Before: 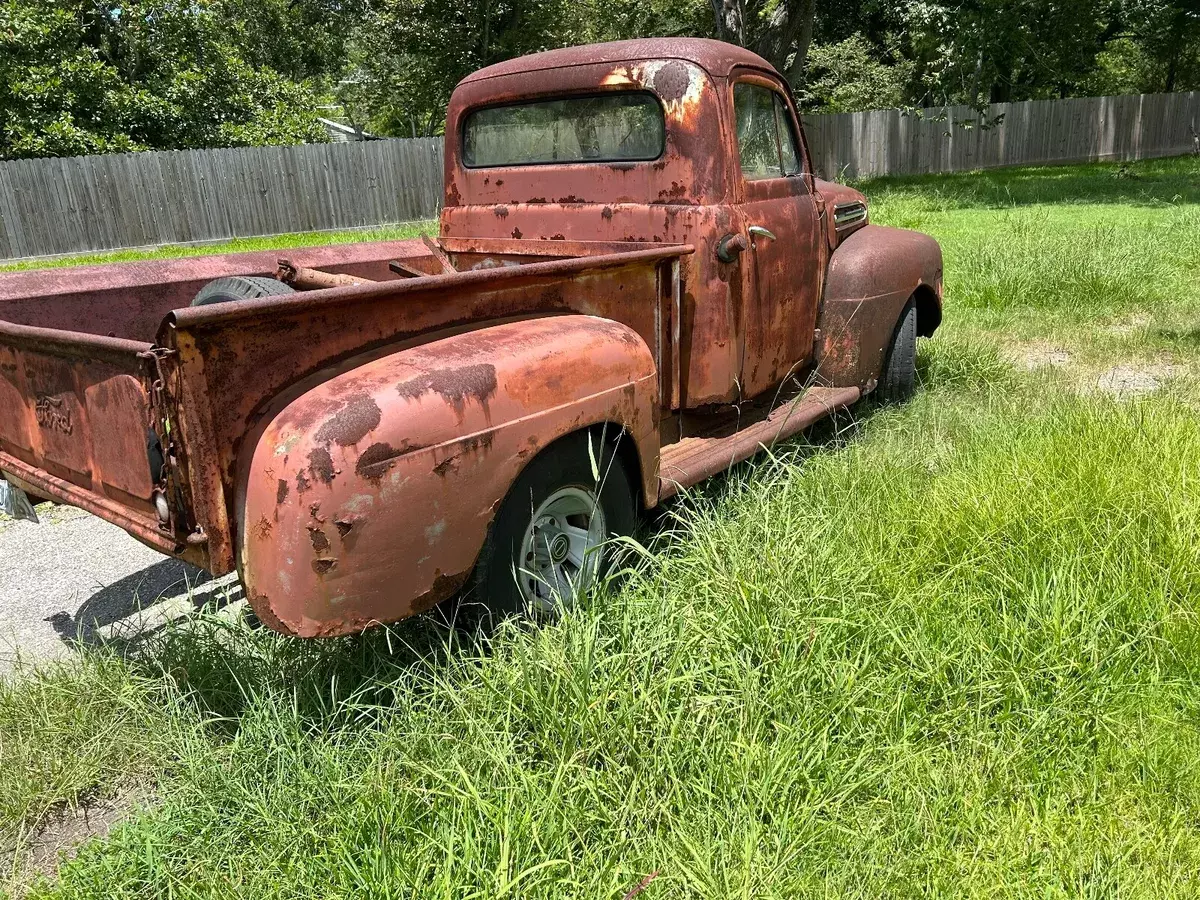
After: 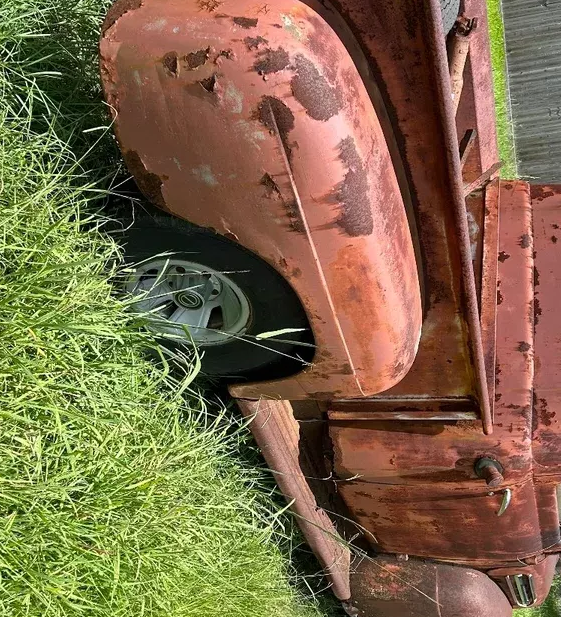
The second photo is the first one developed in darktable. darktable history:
orientation: orientation rotate -90°
crop and rotate: left 18.171%, top 21.749%, right 19.428%, bottom 26.83%
